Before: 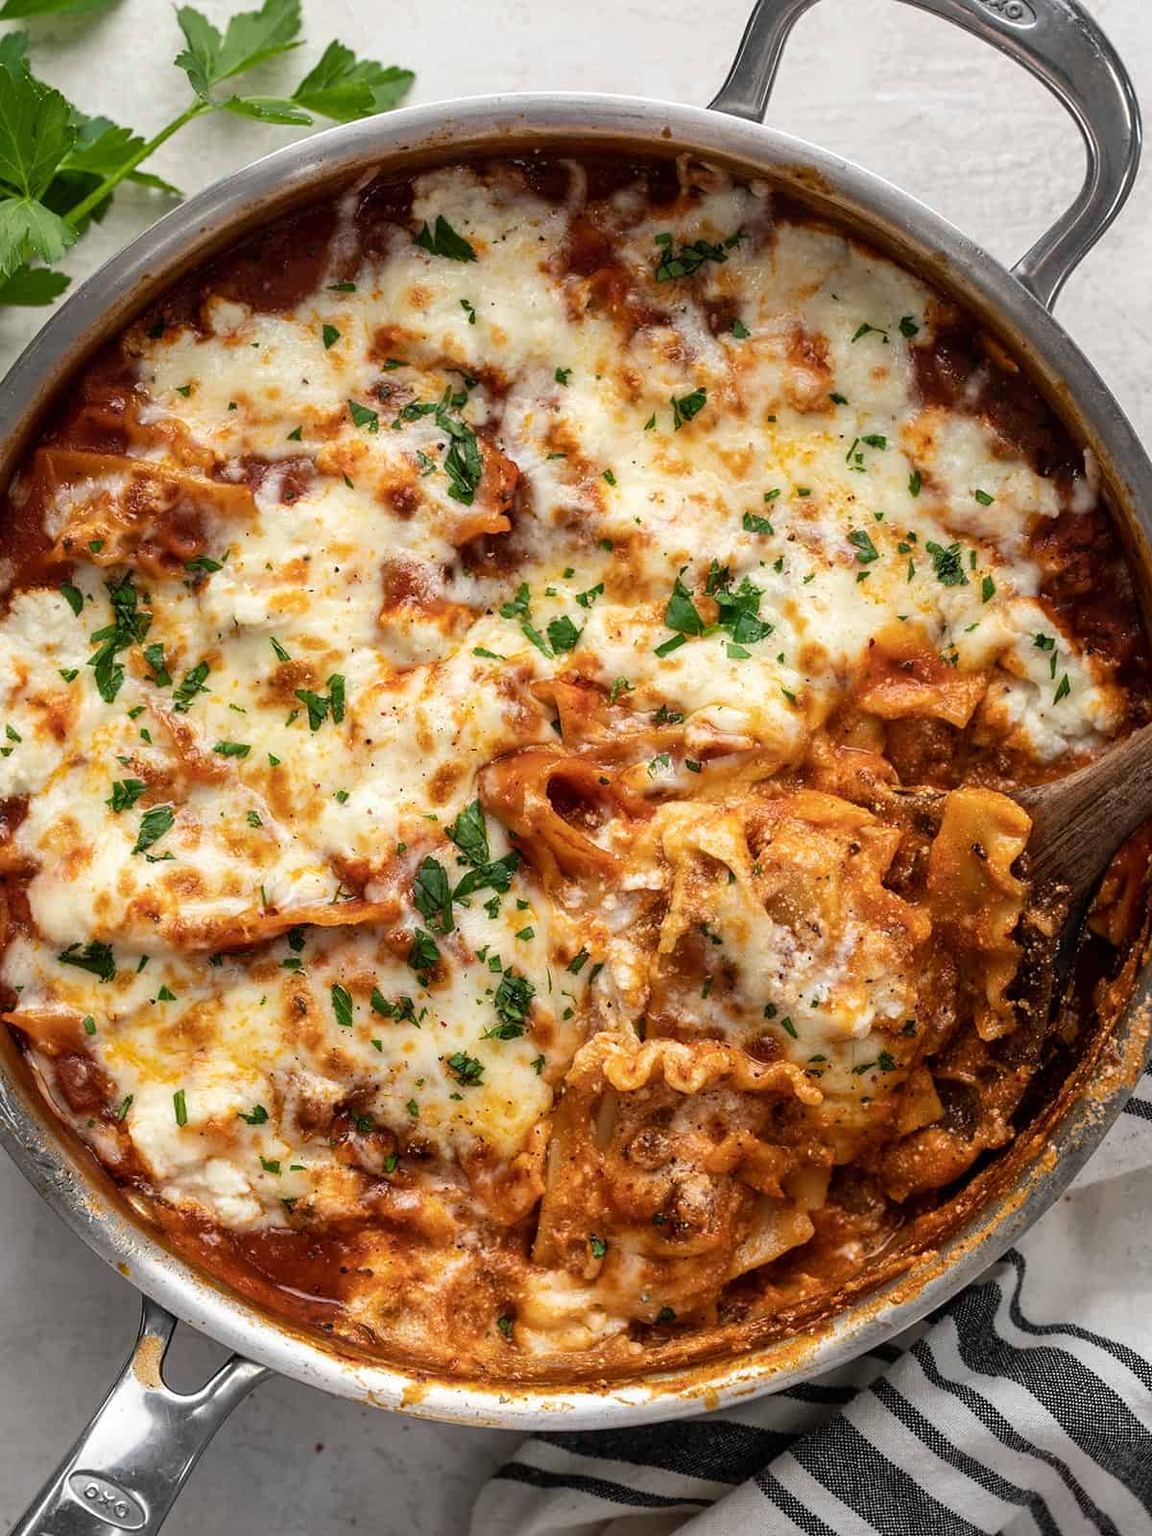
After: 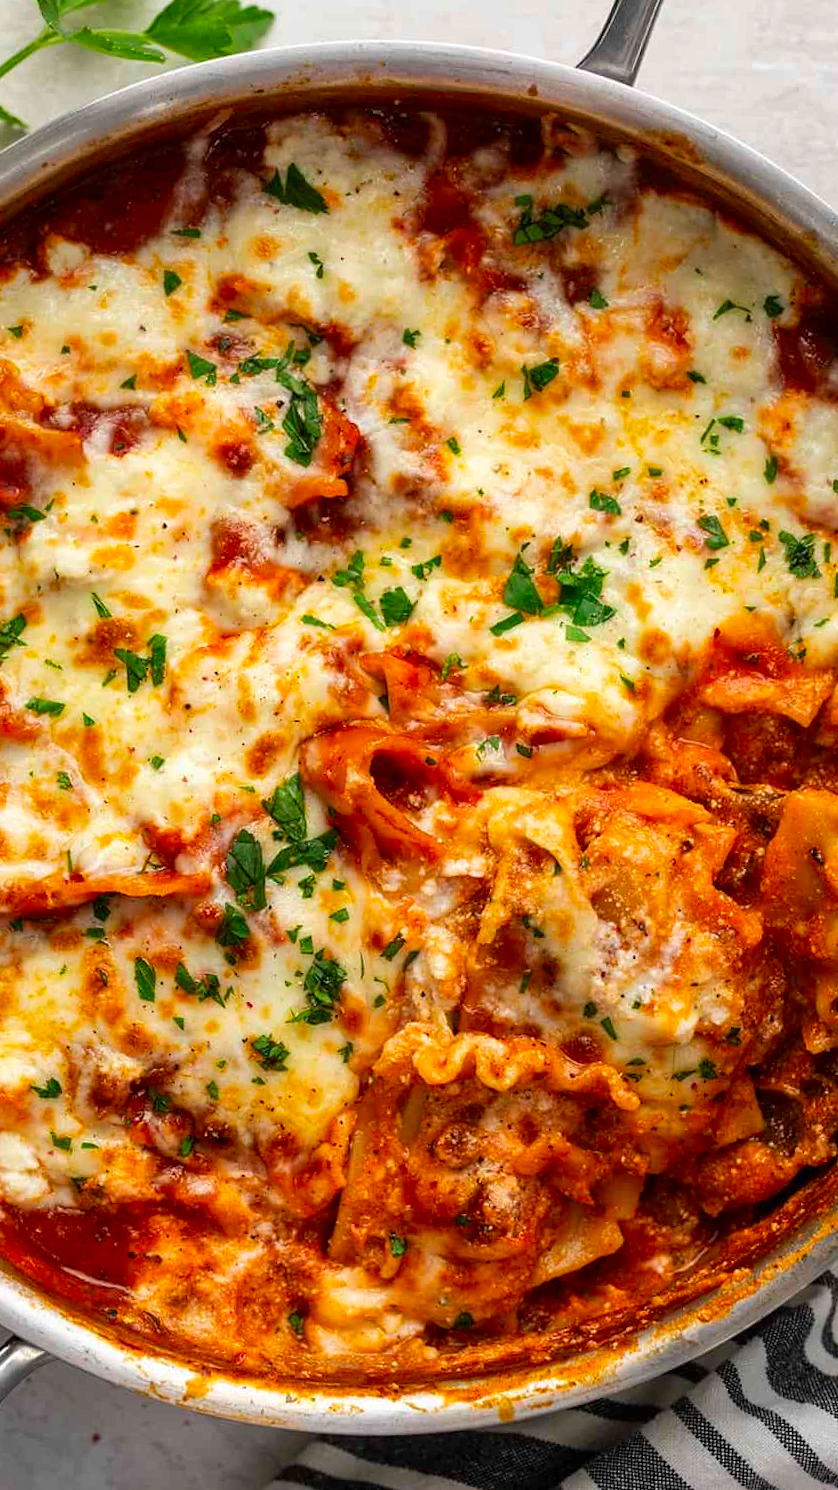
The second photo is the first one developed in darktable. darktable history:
crop and rotate: angle -3.17°, left 14.092%, top 0.036%, right 10.964%, bottom 0.065%
contrast brightness saturation: saturation 0.512
